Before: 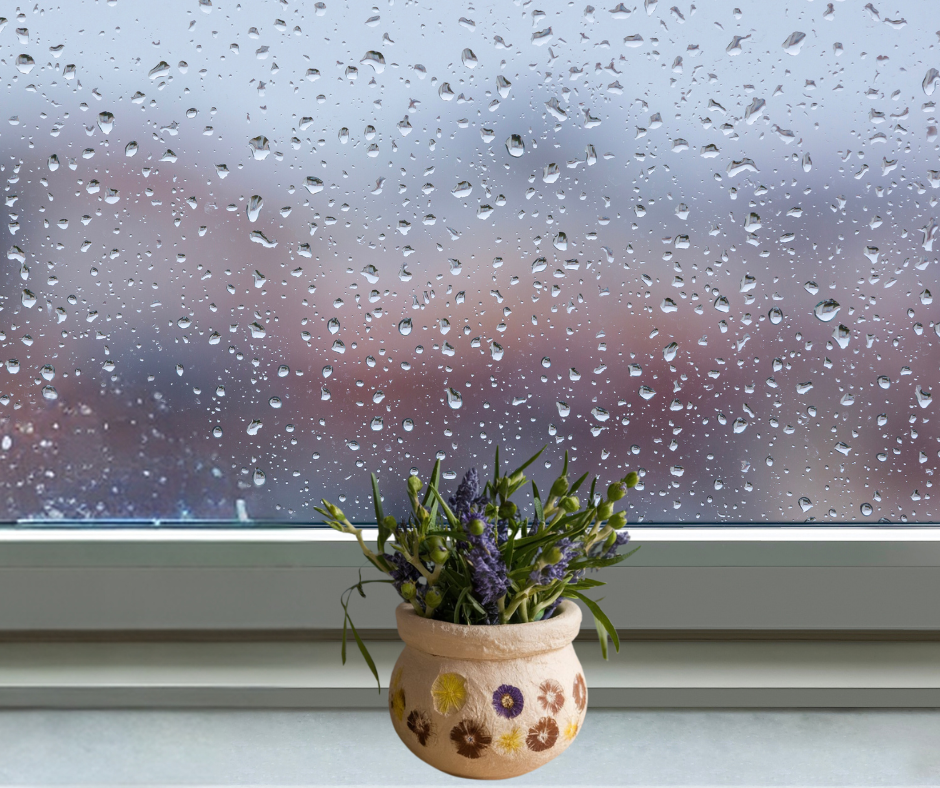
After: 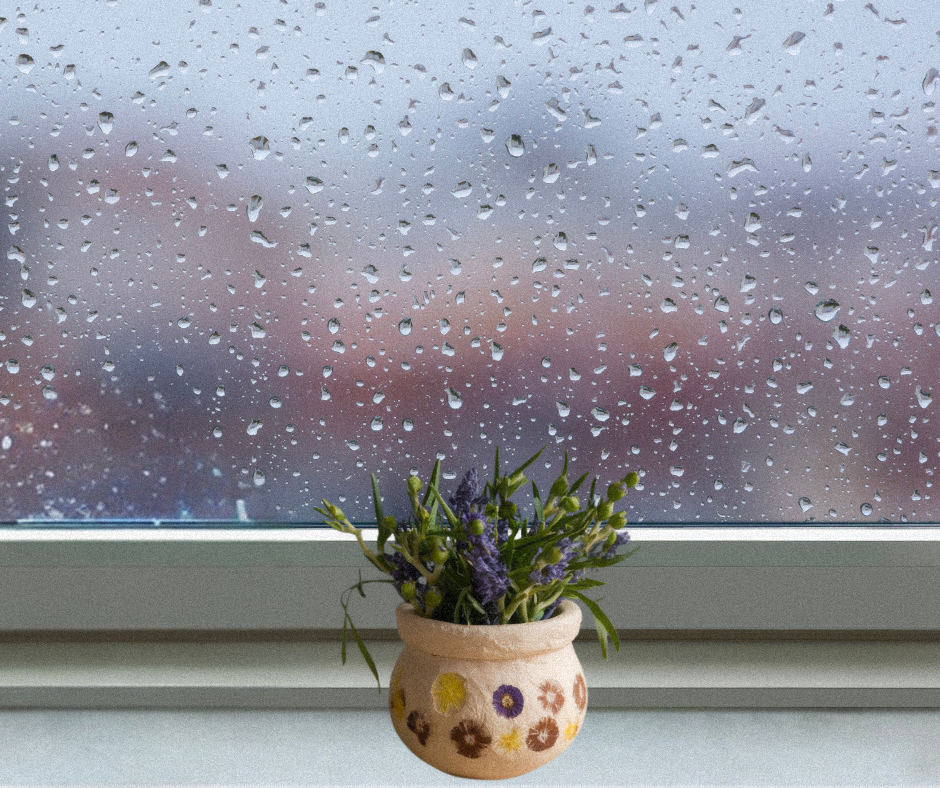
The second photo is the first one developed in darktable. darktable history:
contrast equalizer: octaves 7, y [[0.502, 0.505, 0.512, 0.529, 0.564, 0.588], [0.5 ×6], [0.502, 0.505, 0.512, 0.529, 0.564, 0.588], [0, 0.001, 0.001, 0.004, 0.008, 0.011], [0, 0.001, 0.001, 0.004, 0.008, 0.011]], mix -1
grain: mid-tones bias 0%
